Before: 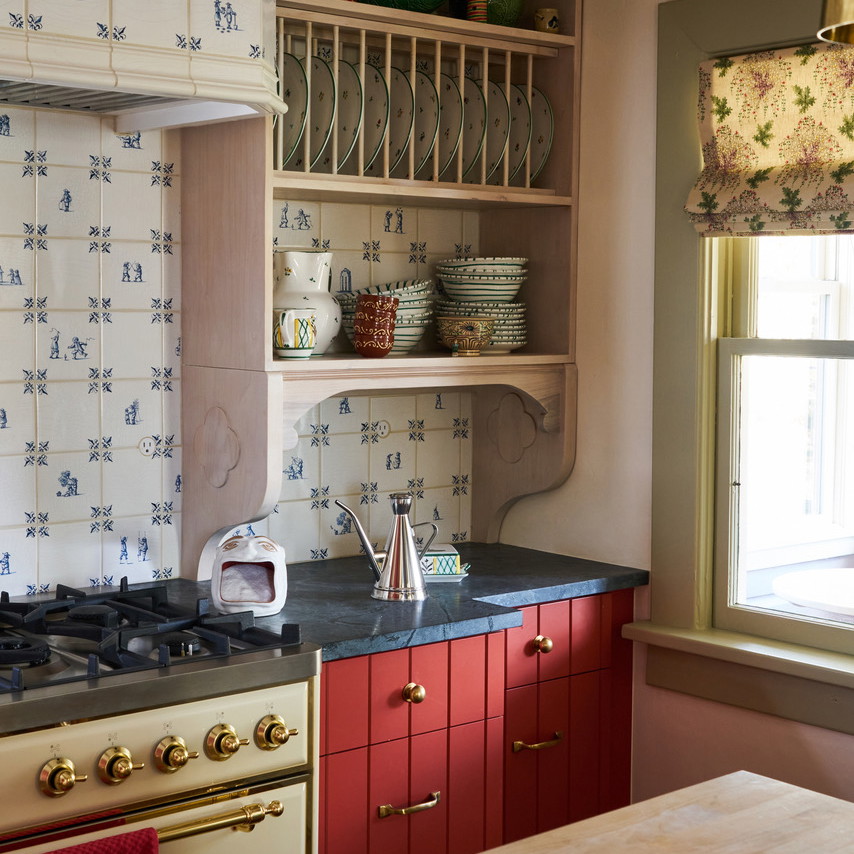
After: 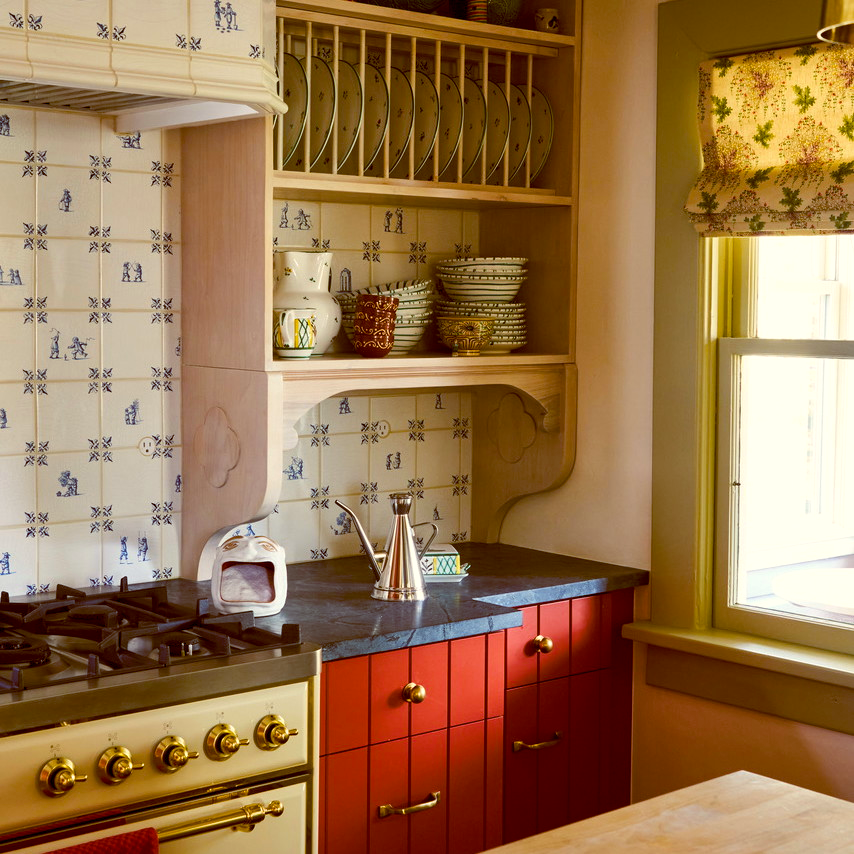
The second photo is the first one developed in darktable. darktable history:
color balance rgb: shadows lift › chroma 1.047%, shadows lift › hue 242.84°, highlights gain › luminance 6.053%, highlights gain › chroma 2.628%, highlights gain › hue 90.08°, global offset › chroma 0.401%, global offset › hue 33.13°, perceptual saturation grading › global saturation 19.855%, global vibrance 20%
